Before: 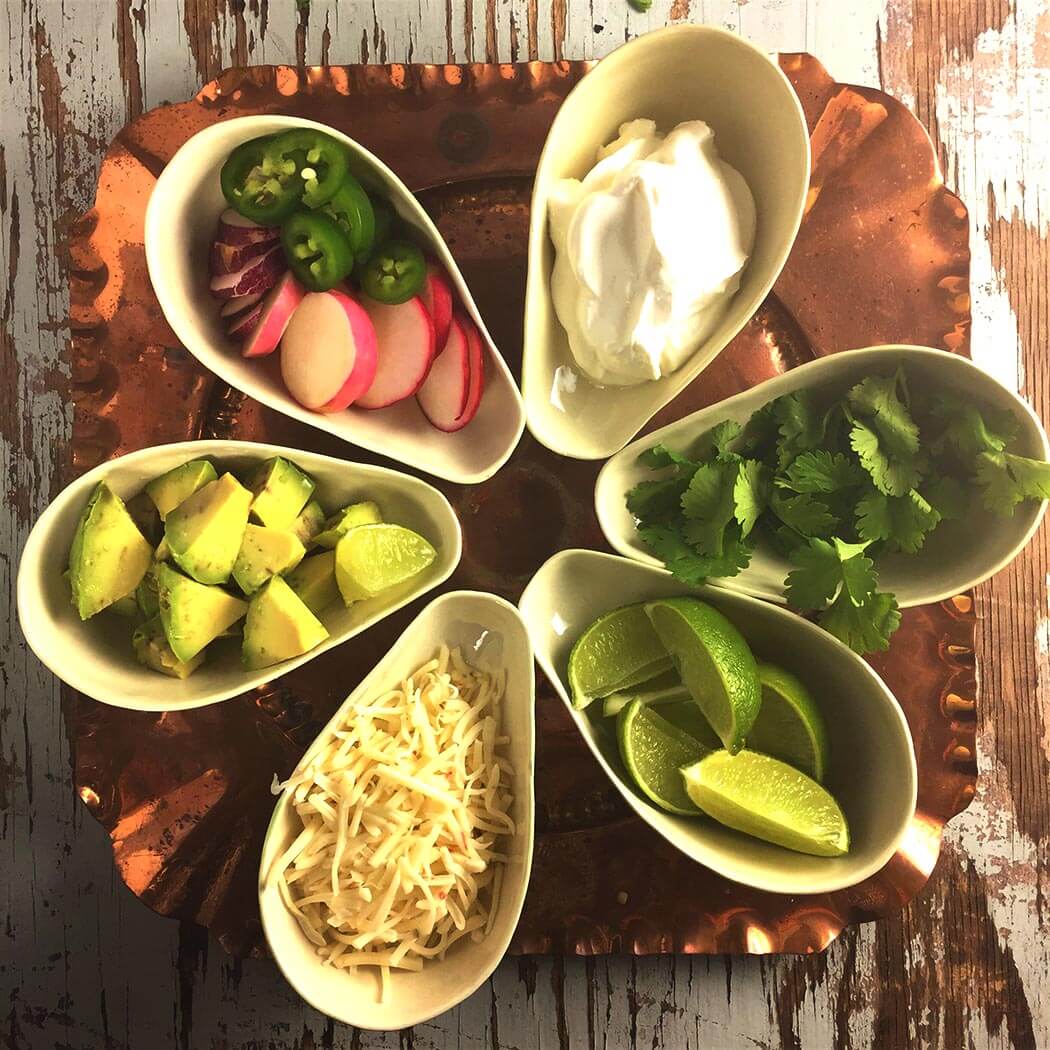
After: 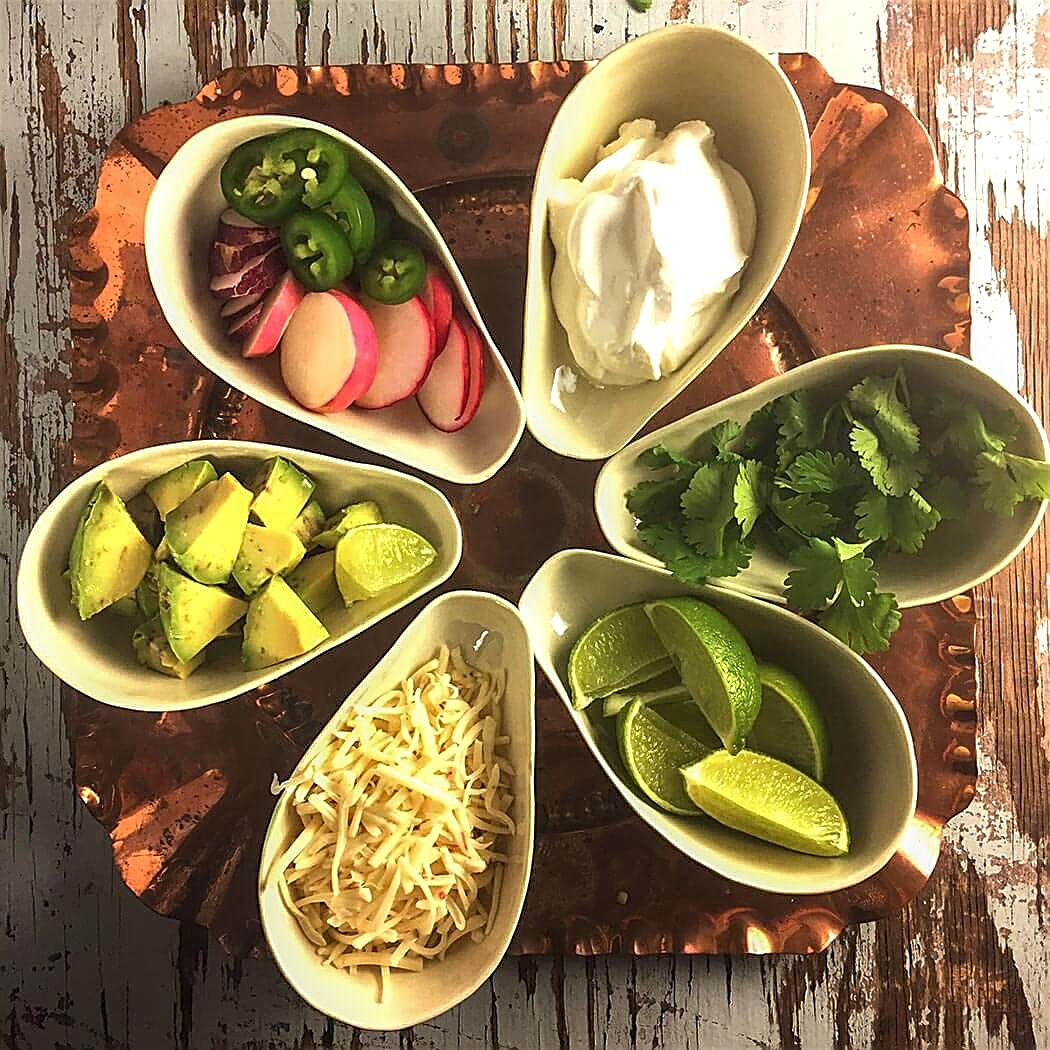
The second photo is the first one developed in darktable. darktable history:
sharpen: amount 0.892
local contrast: on, module defaults
